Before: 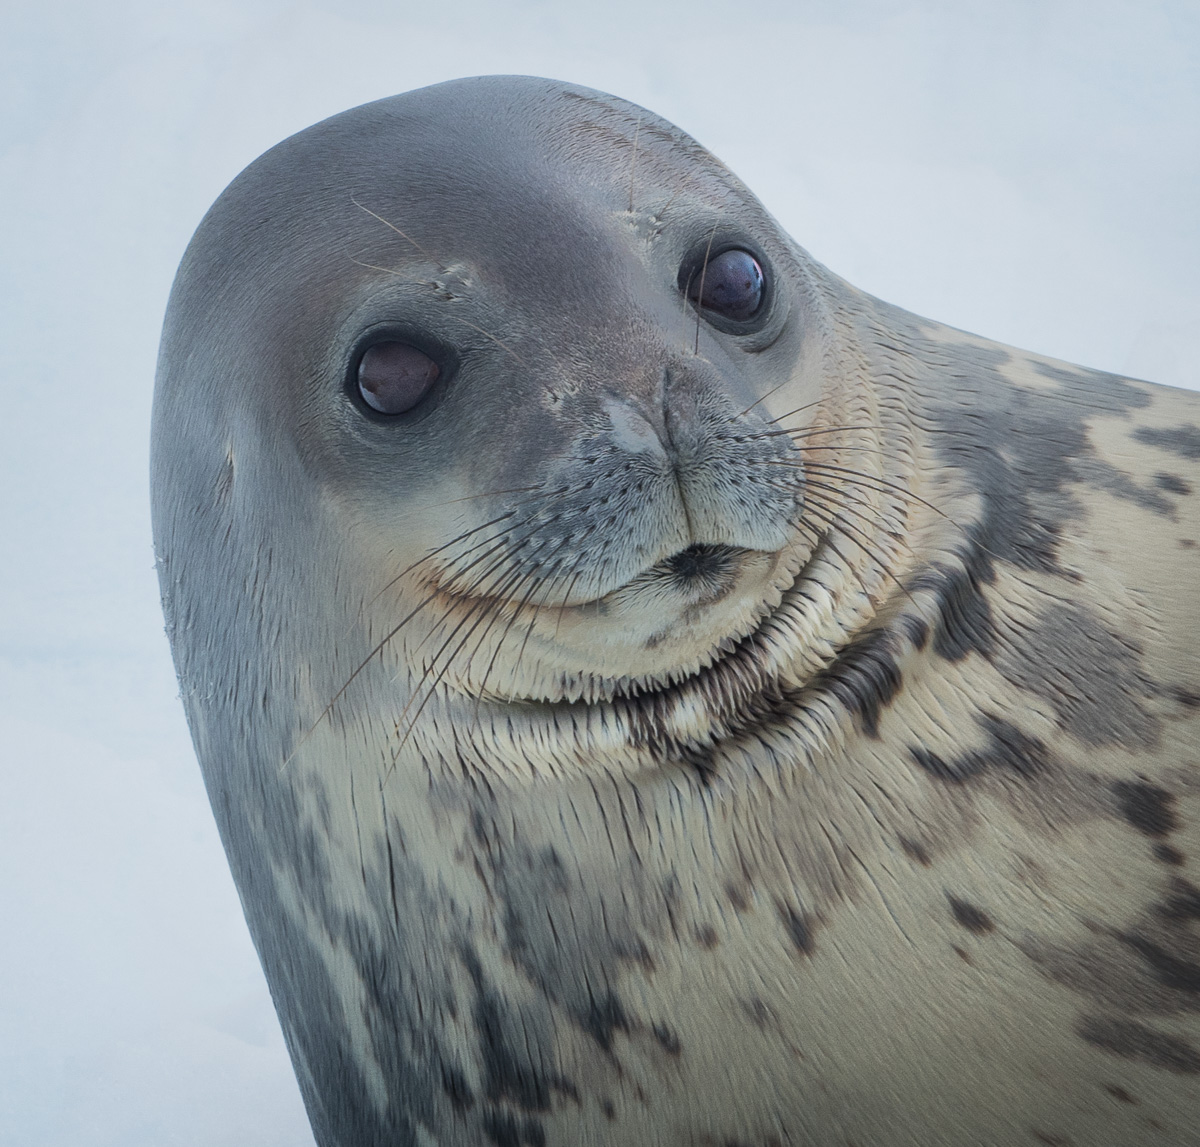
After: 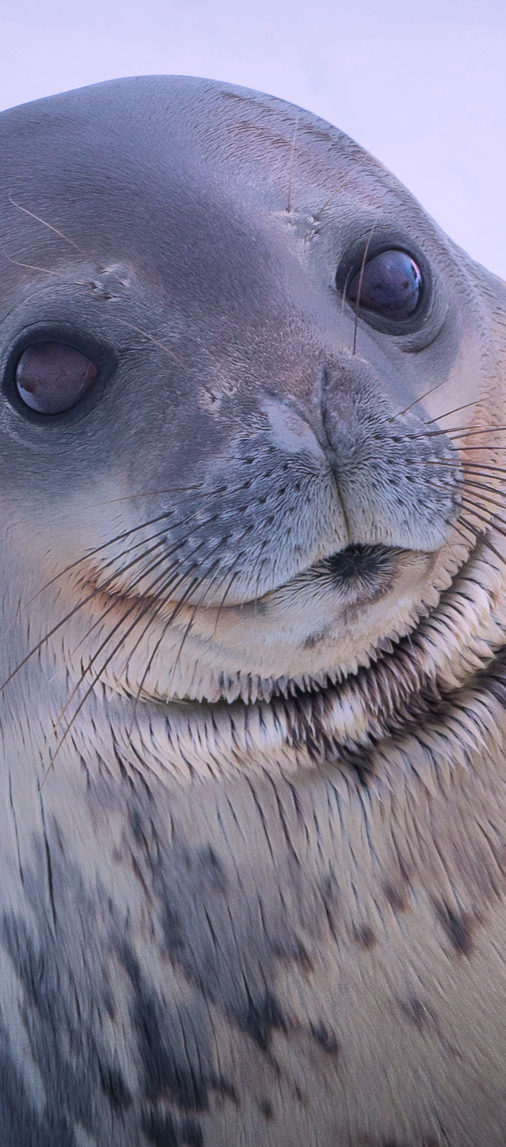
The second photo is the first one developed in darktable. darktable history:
velvia: on, module defaults
crop: left 28.583%, right 29.231%
white balance: red 1.066, blue 1.119
